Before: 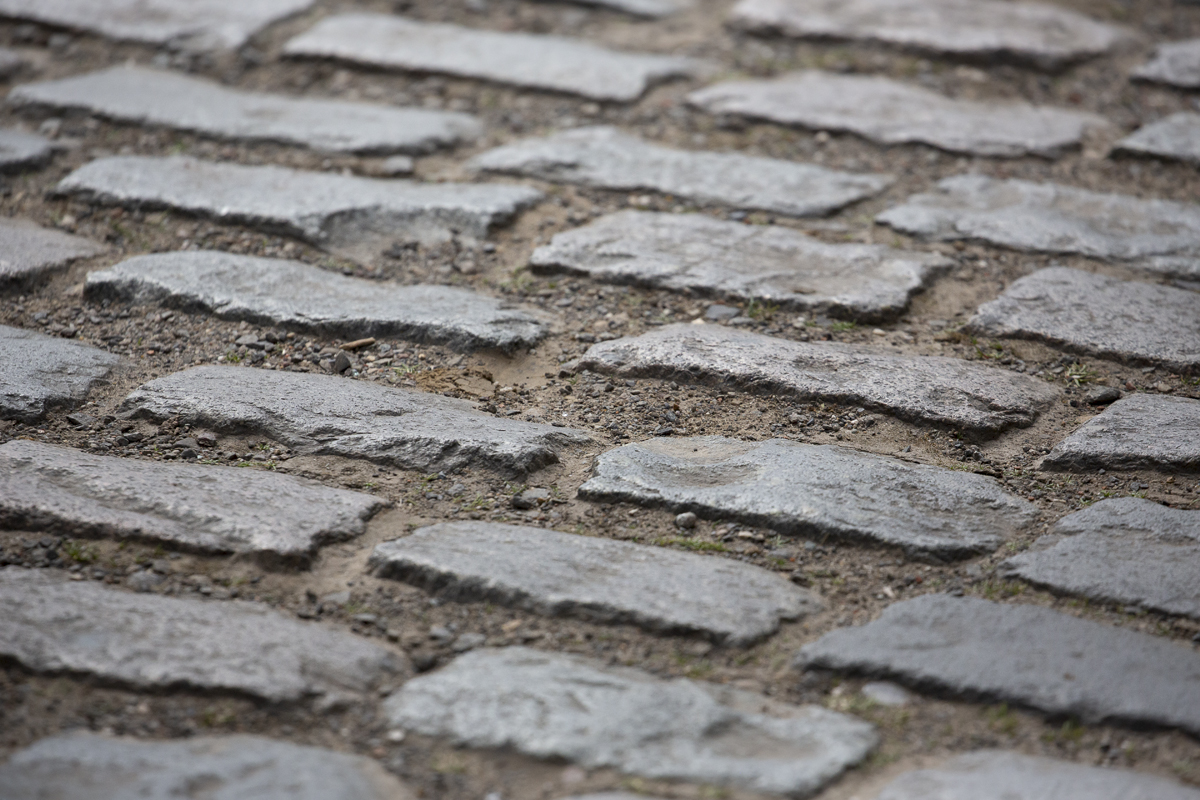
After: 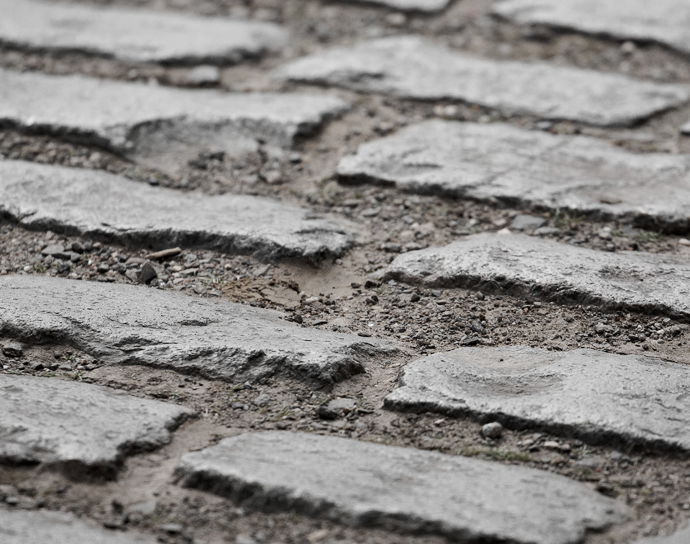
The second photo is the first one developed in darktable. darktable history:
crop: left 16.191%, top 11.279%, right 26.255%, bottom 20.629%
color zones: curves: ch0 [(0, 0.613) (0.01, 0.613) (0.245, 0.448) (0.498, 0.529) (0.642, 0.665) (0.879, 0.777) (0.99, 0.613)]; ch1 [(0, 0.035) (0.121, 0.189) (0.259, 0.197) (0.415, 0.061) (0.589, 0.022) (0.732, 0.022) (0.857, 0.026) (0.991, 0.053)]
tone curve: curves: ch0 [(0, 0) (0.068, 0.031) (0.175, 0.132) (0.337, 0.304) (0.498, 0.511) (0.748, 0.762) (0.993, 0.954)]; ch1 [(0, 0) (0.294, 0.184) (0.359, 0.34) (0.362, 0.35) (0.43, 0.41) (0.476, 0.457) (0.499, 0.5) (0.529, 0.523) (0.677, 0.762) (1, 1)]; ch2 [(0, 0) (0.431, 0.419) (0.495, 0.502) (0.524, 0.534) (0.557, 0.56) (0.634, 0.654) (0.728, 0.722) (1, 1)], preserve colors none
